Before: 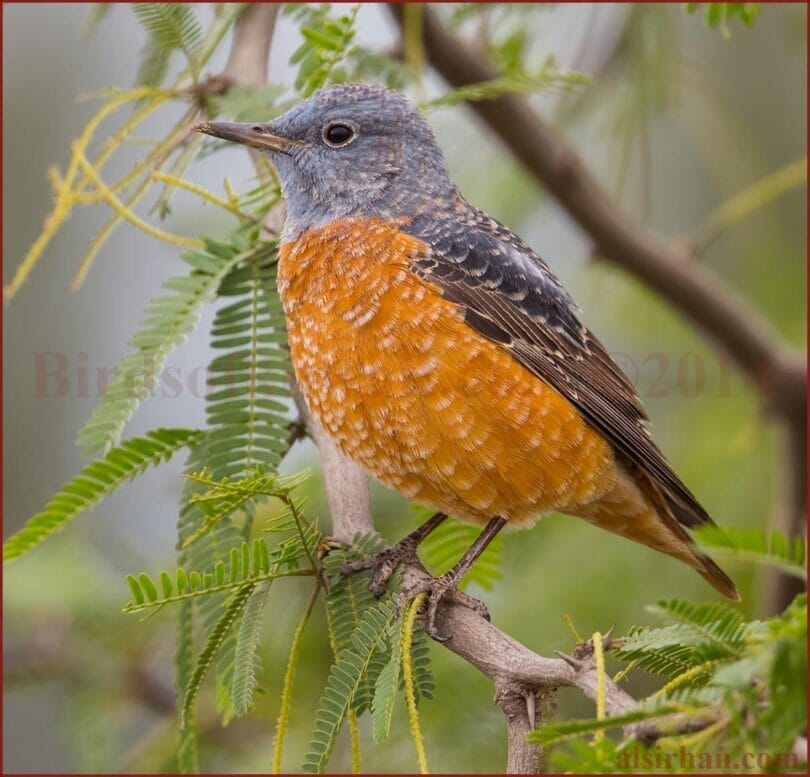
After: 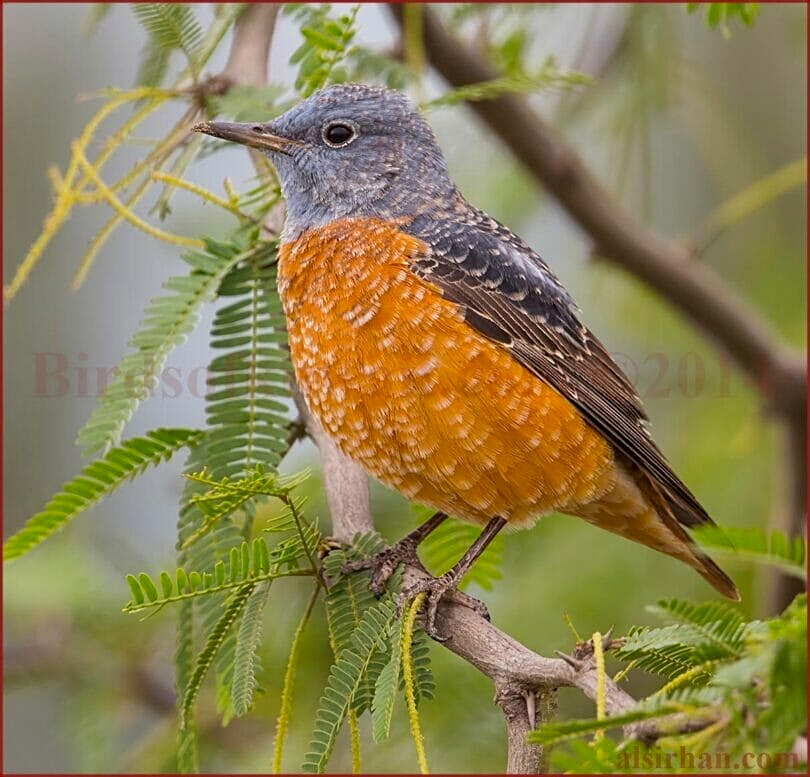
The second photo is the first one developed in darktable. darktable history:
white balance: red 1, blue 1
shadows and highlights: soften with gaussian
color correction: saturation 1.1
tone equalizer: on, module defaults
sharpen: on, module defaults
